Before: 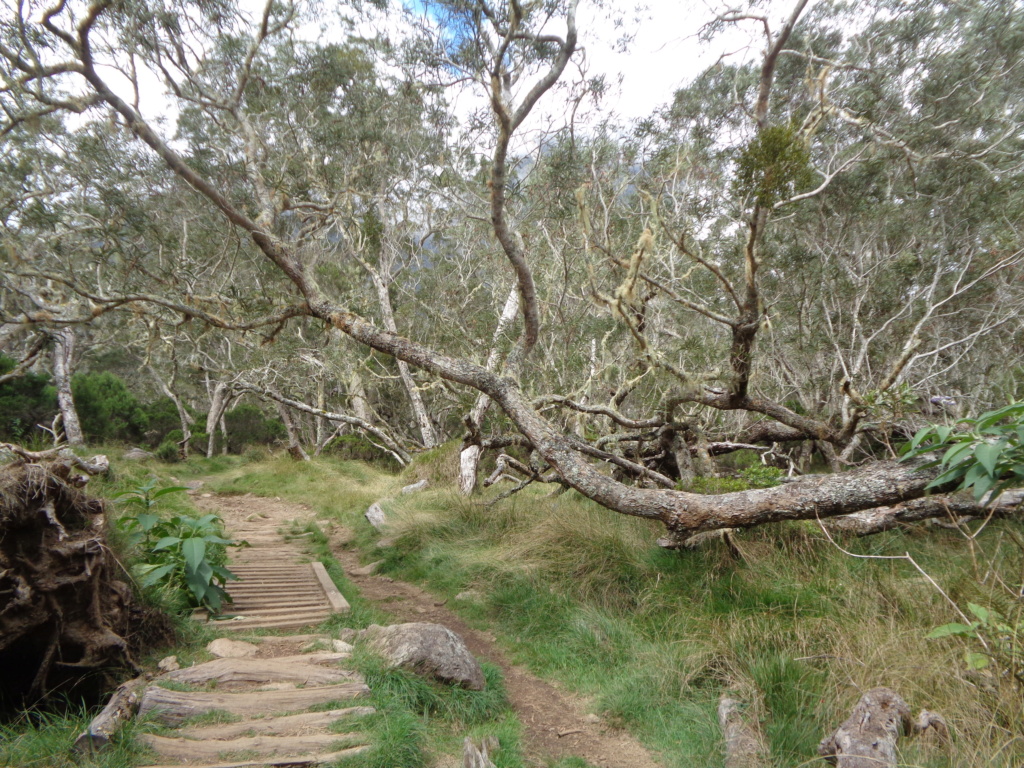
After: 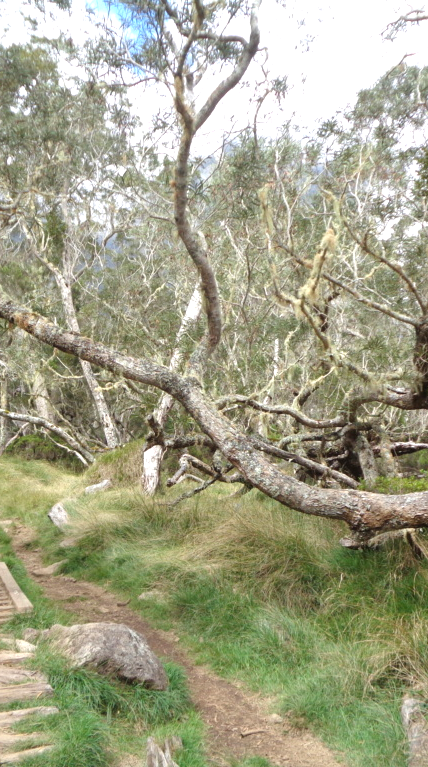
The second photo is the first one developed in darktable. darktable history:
crop: left 31.028%, right 27.162%
exposure: exposure 0.552 EV, compensate exposure bias true, compensate highlight preservation false
